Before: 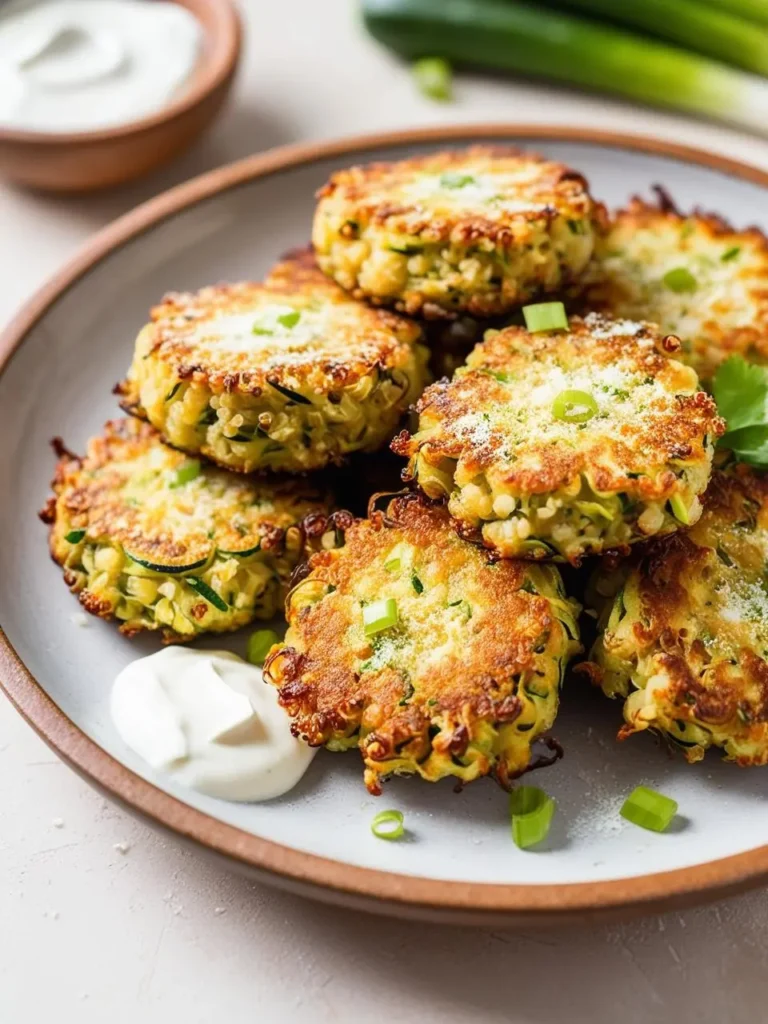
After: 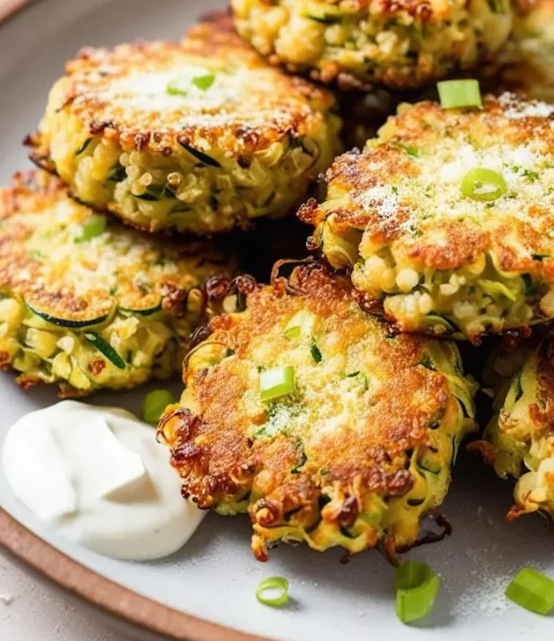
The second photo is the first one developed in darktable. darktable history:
crop and rotate: angle -3.37°, left 9.79%, top 20.73%, right 12.42%, bottom 11.82%
color correction: saturation 0.99
